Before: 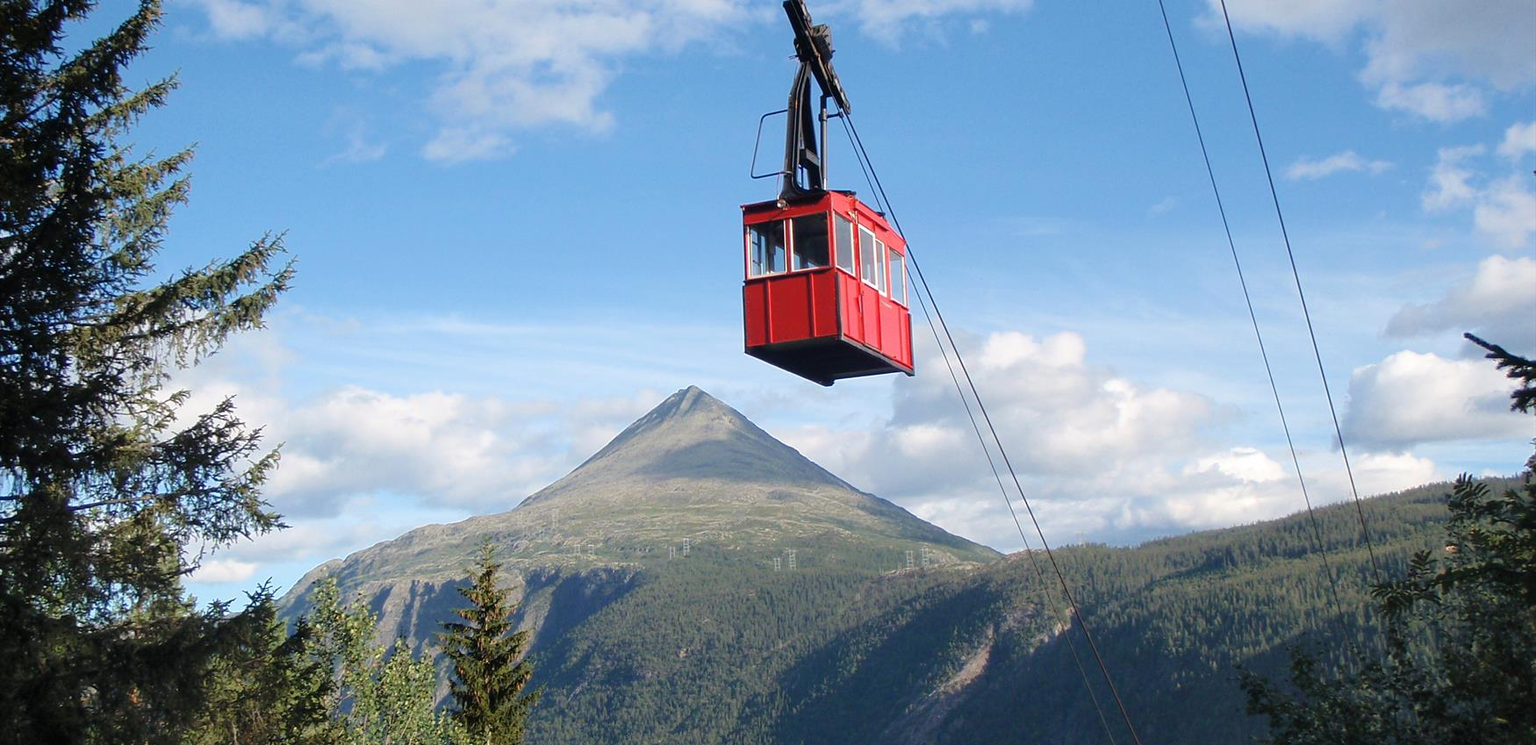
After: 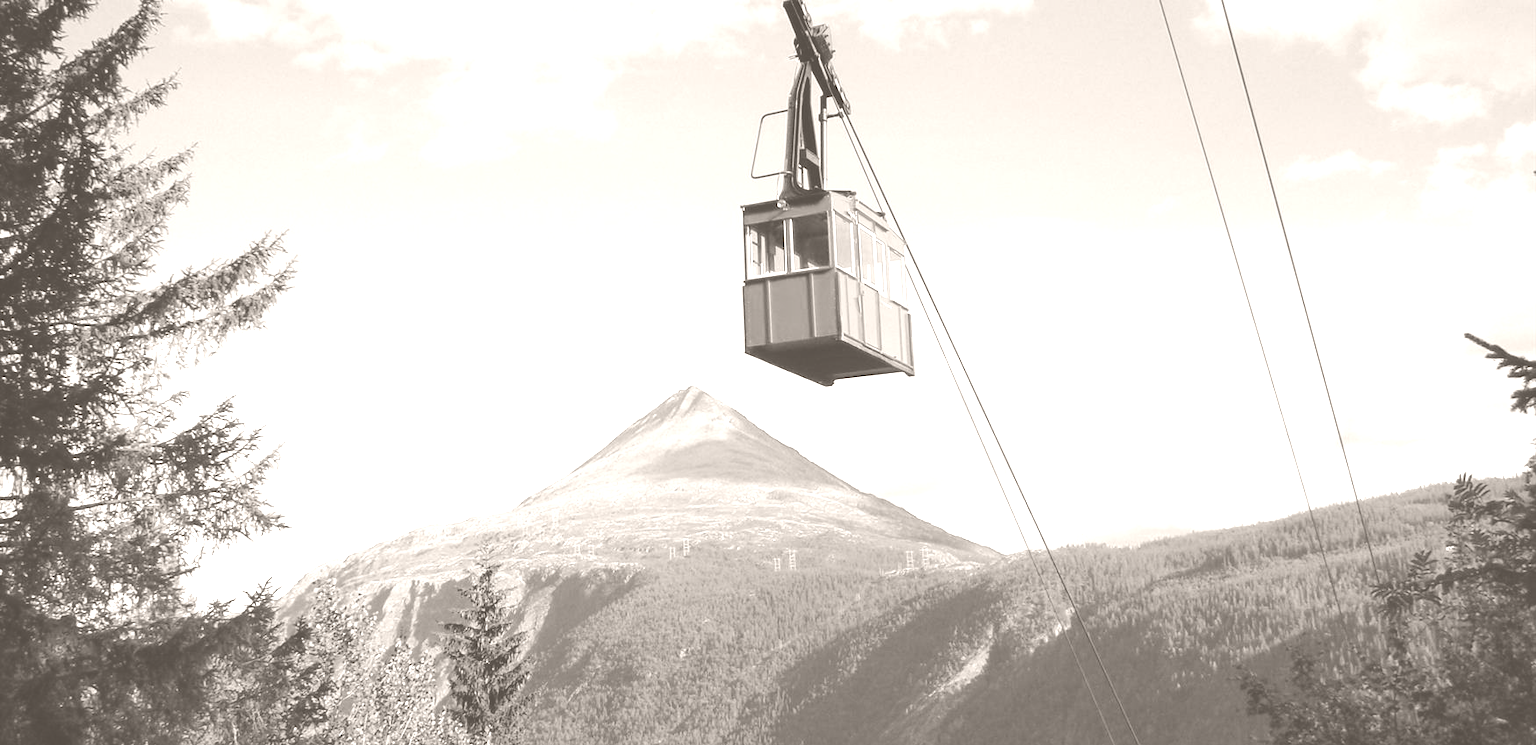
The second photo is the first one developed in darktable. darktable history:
color correction: highlights a* -11.71, highlights b* -15.58
colorize: hue 34.49°, saturation 35.33%, source mix 100%, lightness 55%, version 1
